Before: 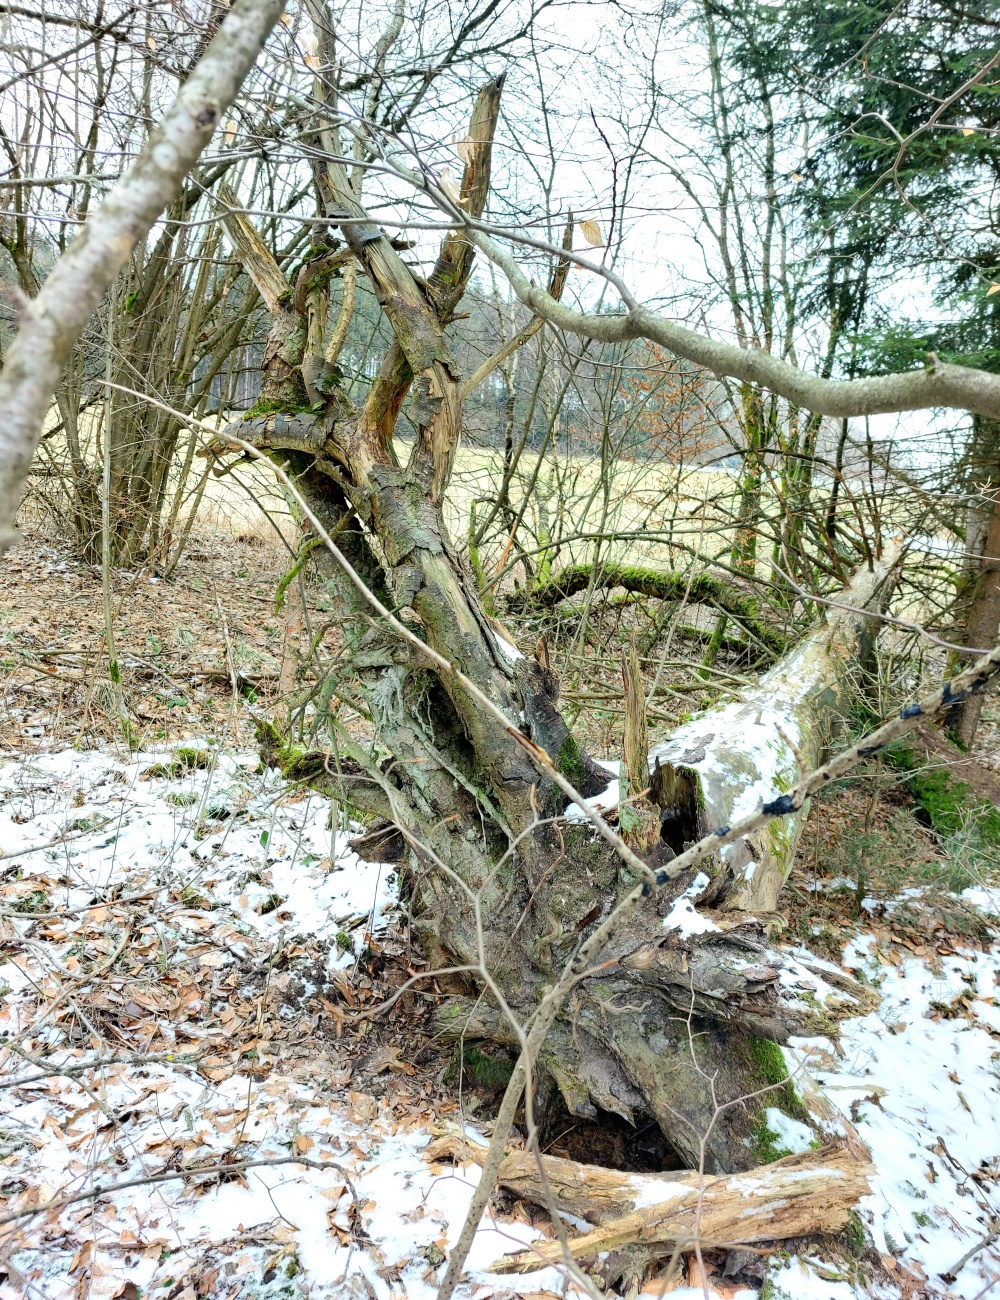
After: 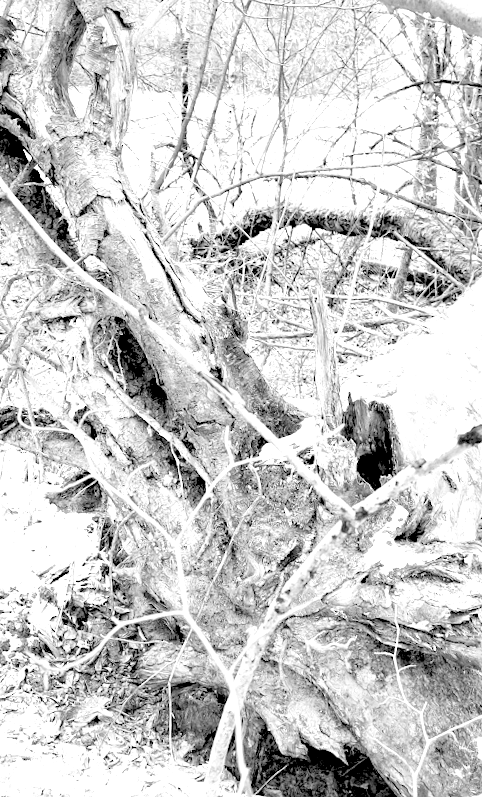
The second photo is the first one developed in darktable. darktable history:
contrast brightness saturation: contrast 0.07, brightness 0.18, saturation 0.4
exposure: exposure 1.25 EV, compensate exposure bias true, compensate highlight preservation false
rgb levels: levels [[0.013, 0.434, 0.89], [0, 0.5, 1], [0, 0.5, 1]]
crop: left 31.379%, top 24.658%, right 20.326%, bottom 6.628%
rotate and perspective: rotation -3°, crop left 0.031, crop right 0.968, crop top 0.07, crop bottom 0.93
monochrome: on, module defaults
